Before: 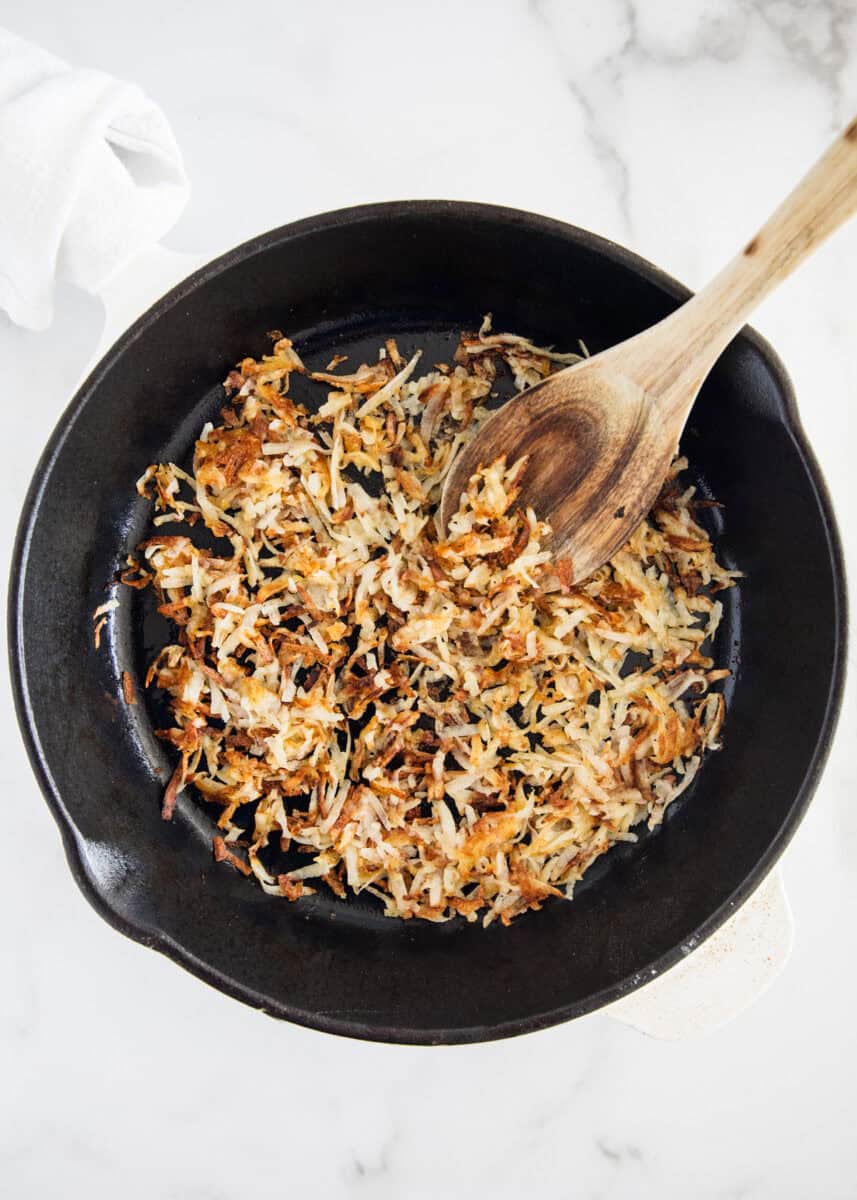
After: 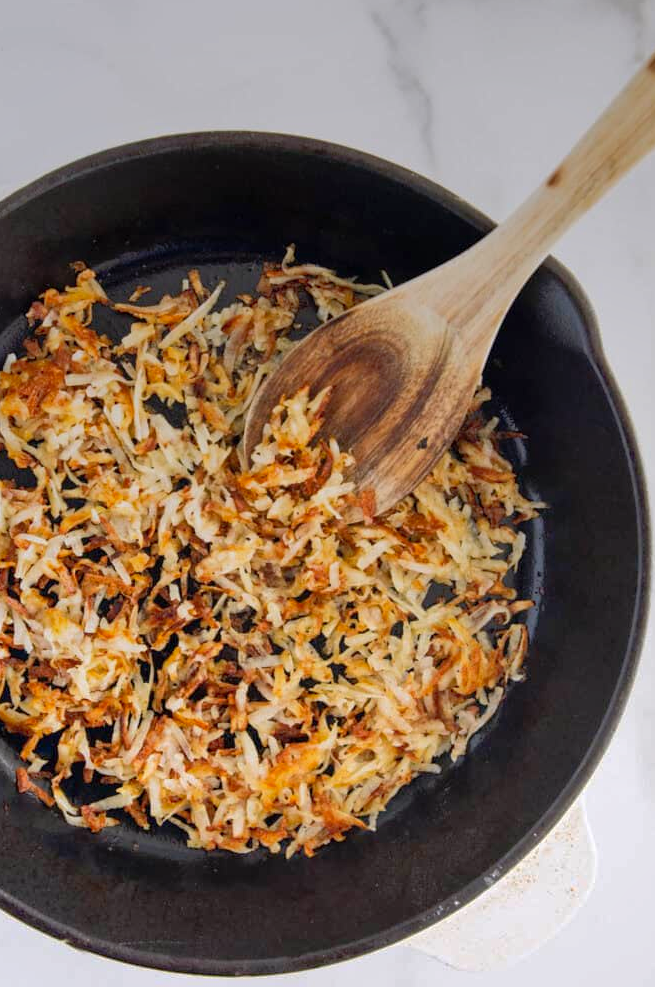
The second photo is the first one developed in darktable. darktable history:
crop: left 23.095%, top 5.827%, bottom 11.854%
white balance: red 1.004, blue 1.024
graduated density: on, module defaults
contrast brightness saturation: contrast 0.04, saturation 0.16
shadows and highlights: on, module defaults
